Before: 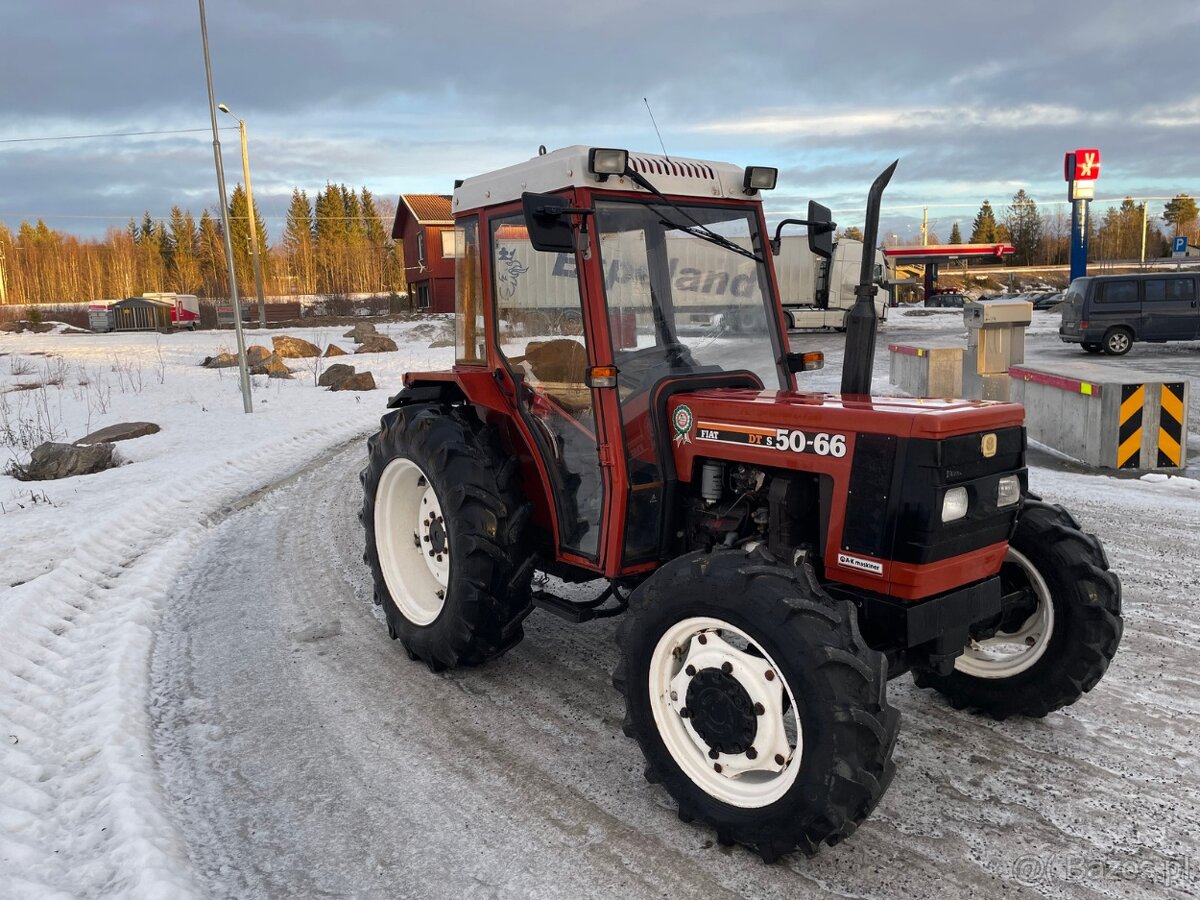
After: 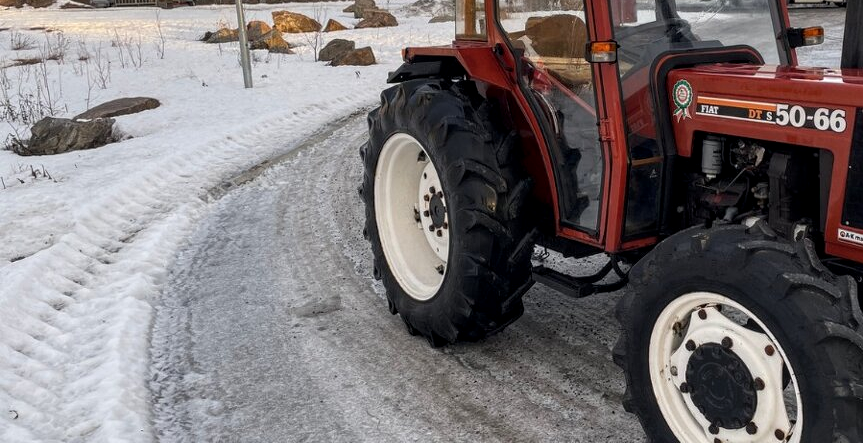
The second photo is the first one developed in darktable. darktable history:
crop: top 36.121%, right 28.015%, bottom 14.65%
local contrast: detail 130%
